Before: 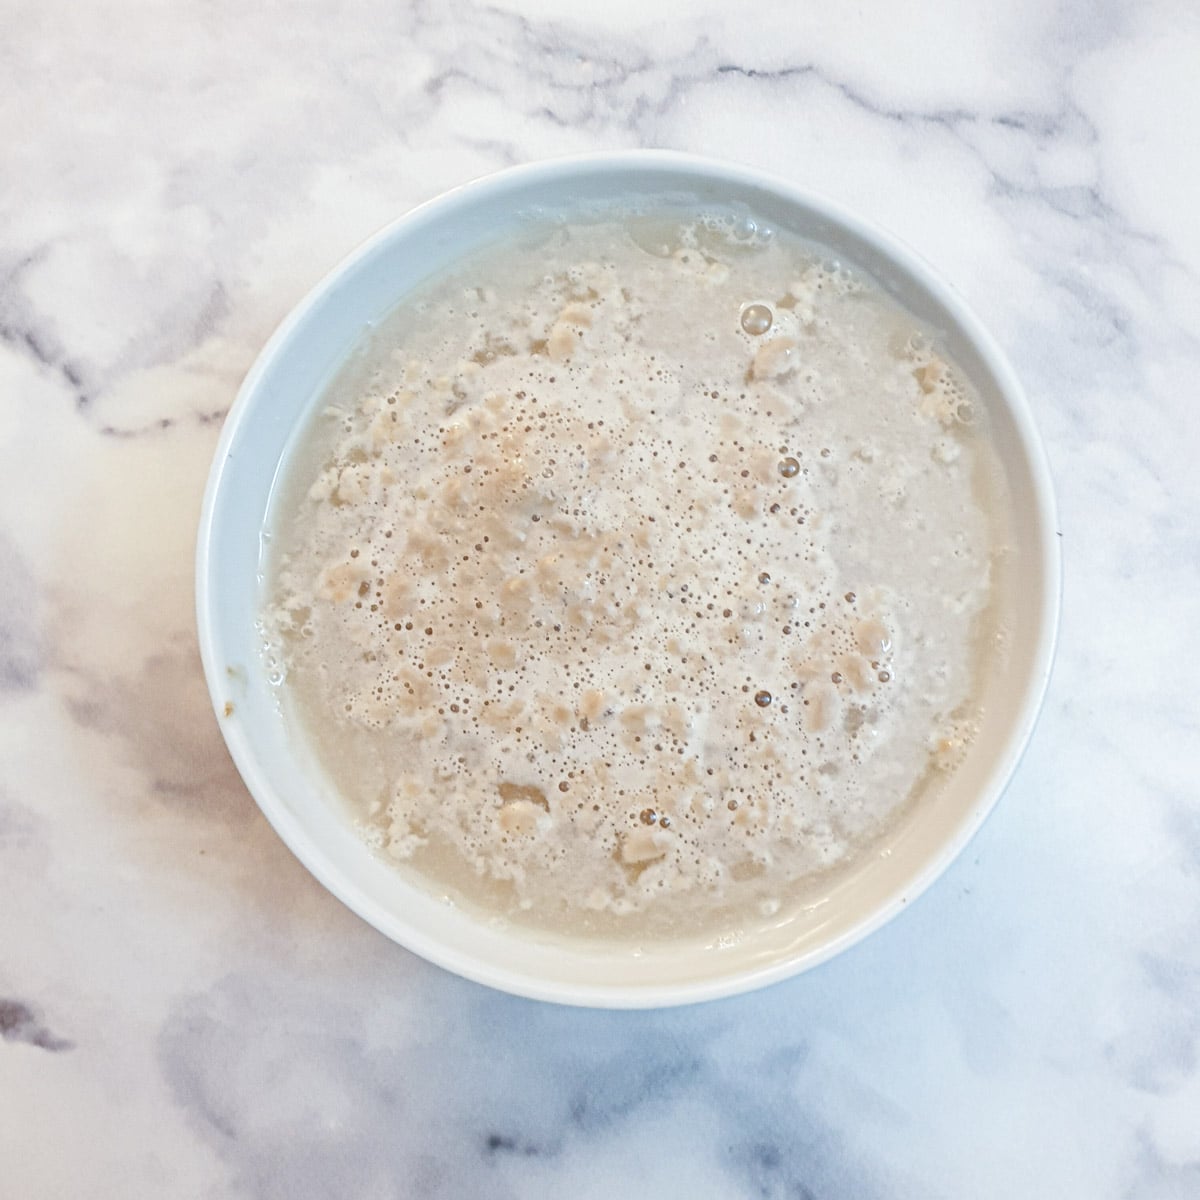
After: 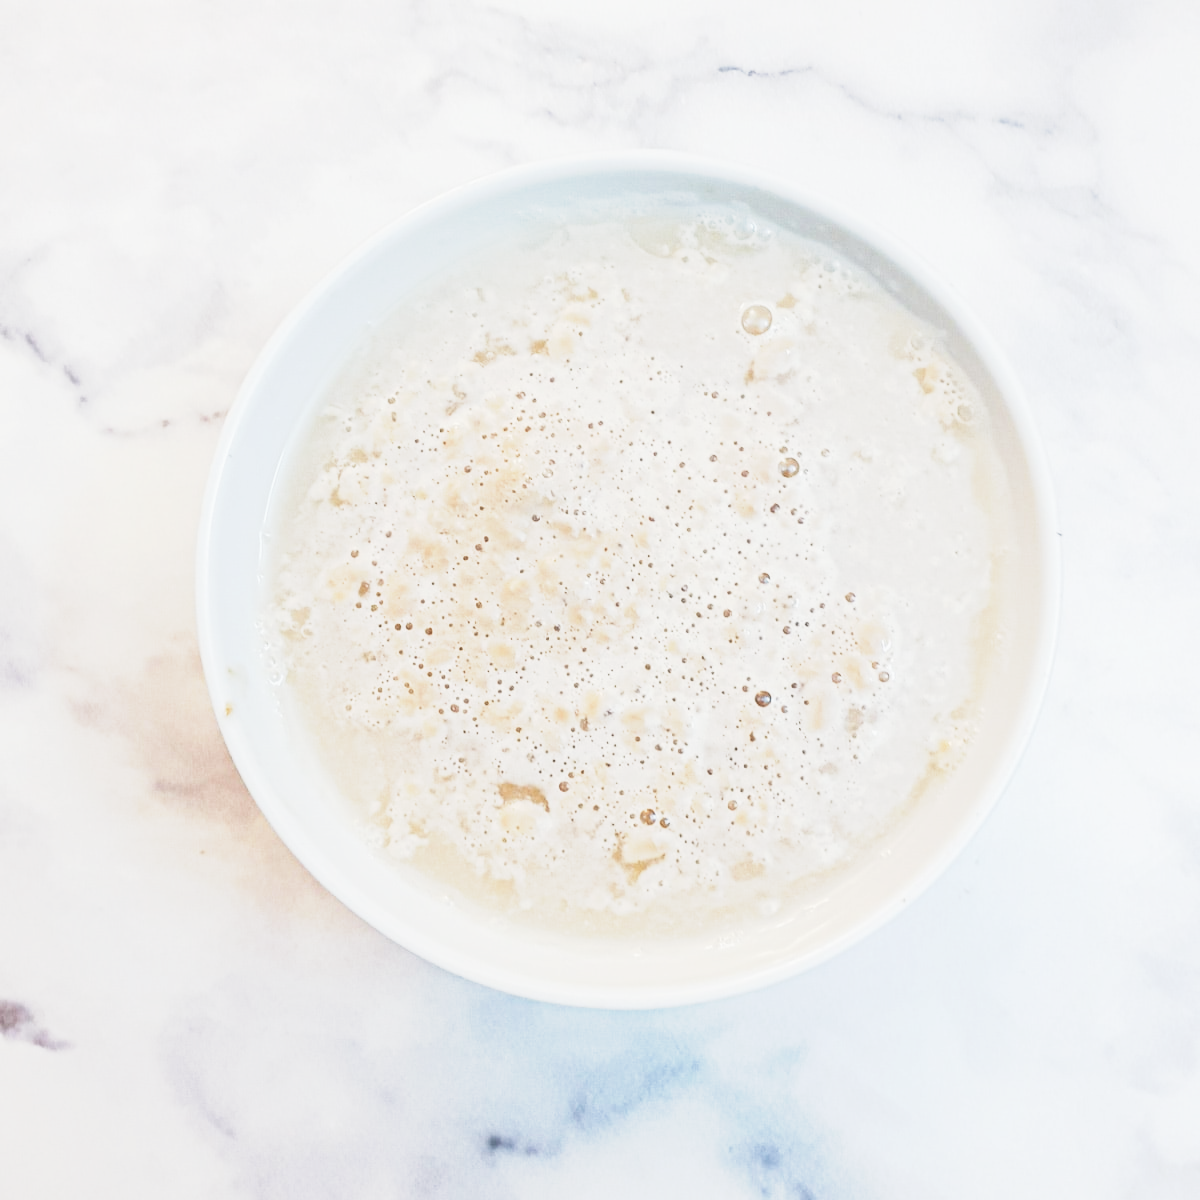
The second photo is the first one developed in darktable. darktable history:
exposure: black level correction 0, exposure 0.499 EV, compensate highlight preservation false
base curve: curves: ch0 [(0, 0) (0.088, 0.125) (0.176, 0.251) (0.354, 0.501) (0.613, 0.749) (1, 0.877)], preserve colors none
